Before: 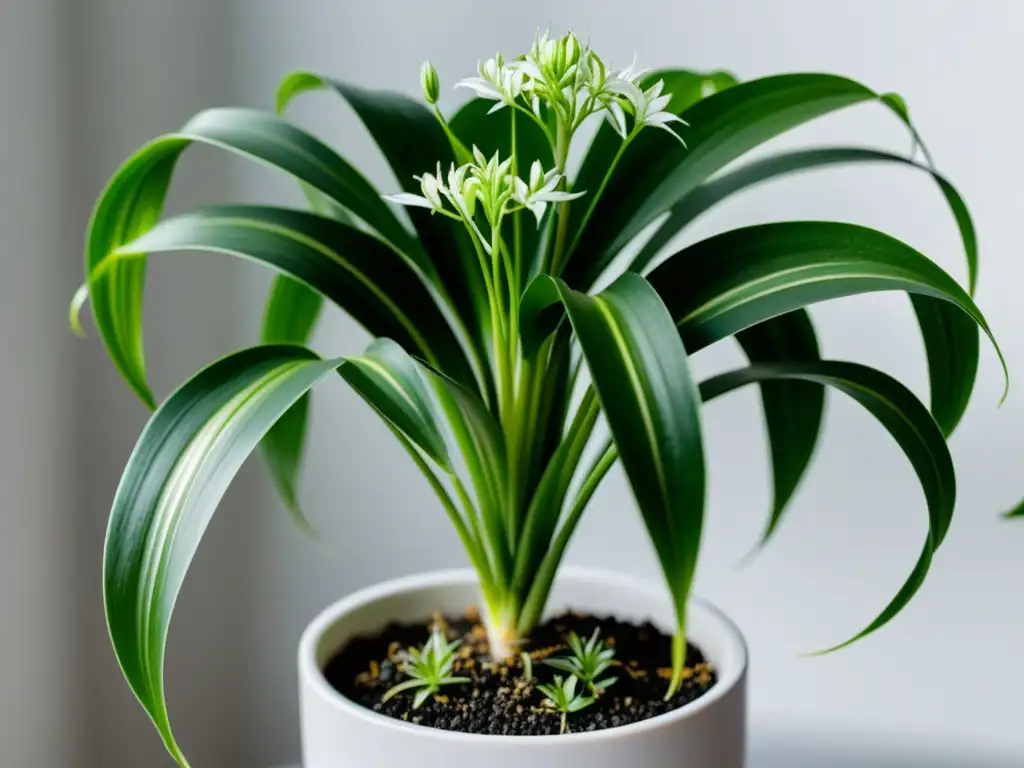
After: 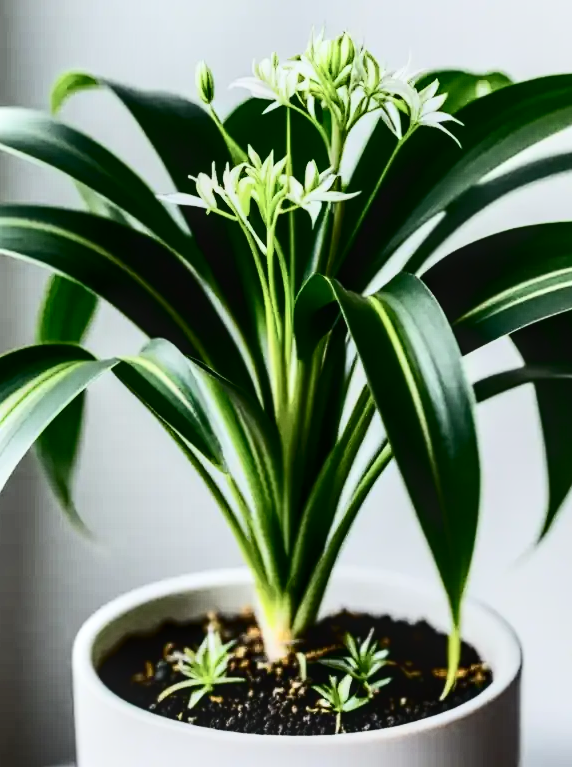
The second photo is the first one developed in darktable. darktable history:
crop: left 22.058%, right 22.016%, bottom 0.011%
contrast brightness saturation: contrast 0.496, saturation -0.097
exposure: compensate highlight preservation false
local contrast: detail 130%
